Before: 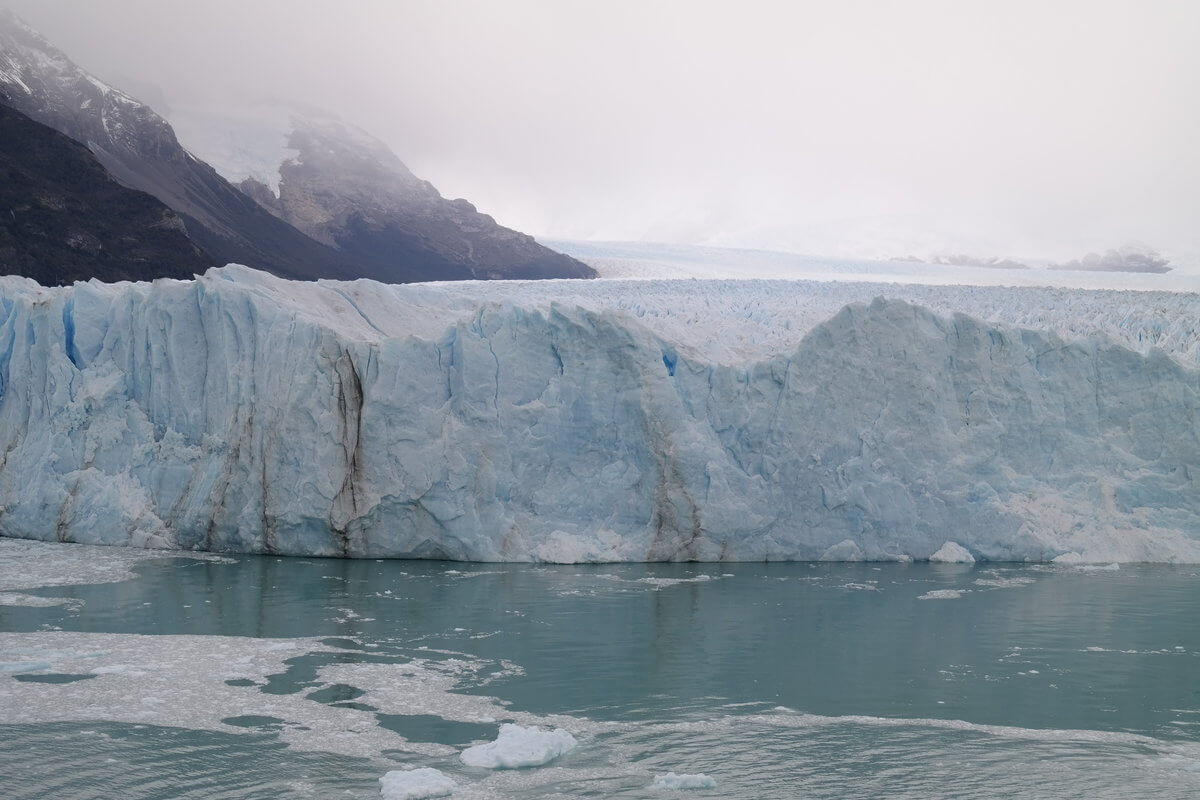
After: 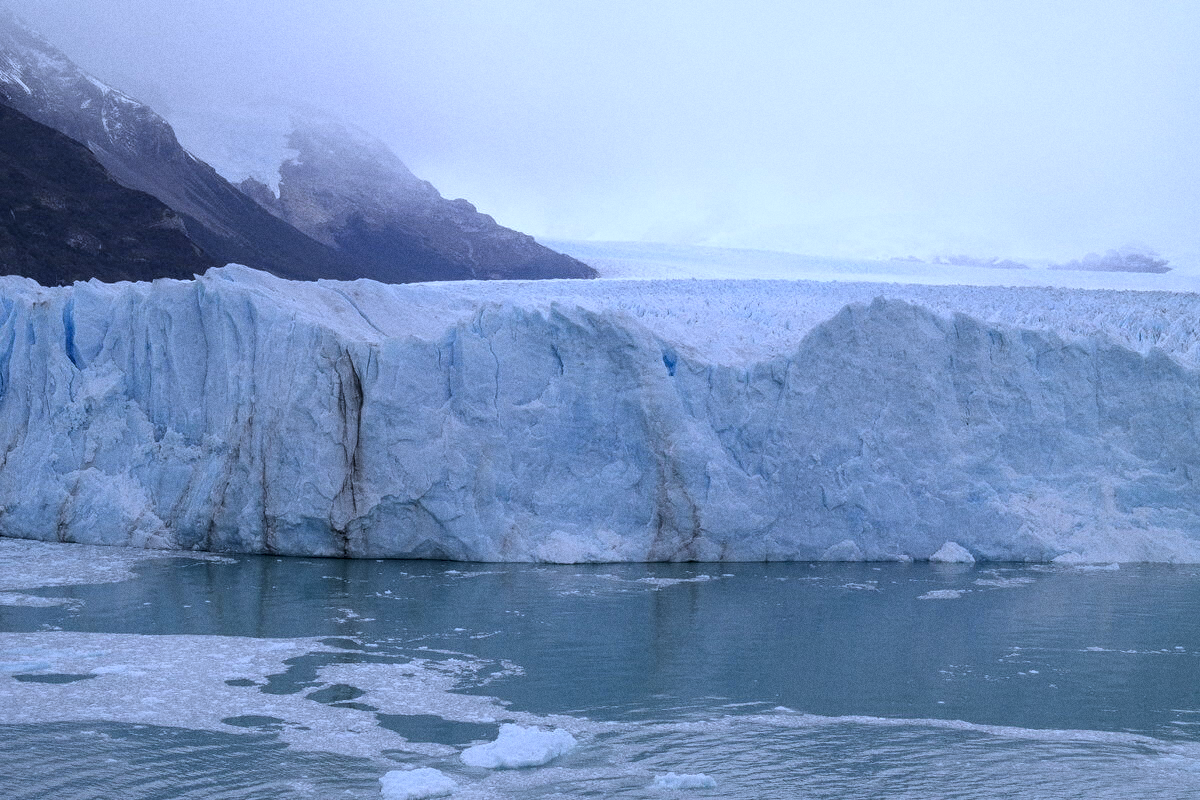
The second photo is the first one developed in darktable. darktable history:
grain: coarseness 0.09 ISO
local contrast: on, module defaults
white balance: red 0.871, blue 1.249
